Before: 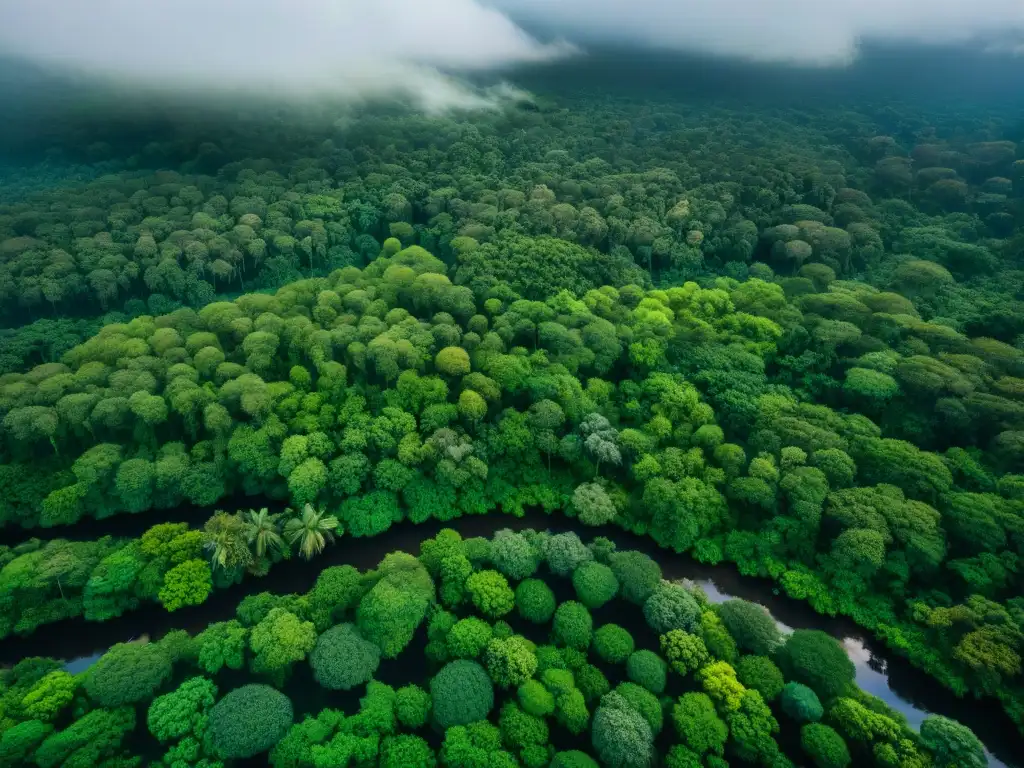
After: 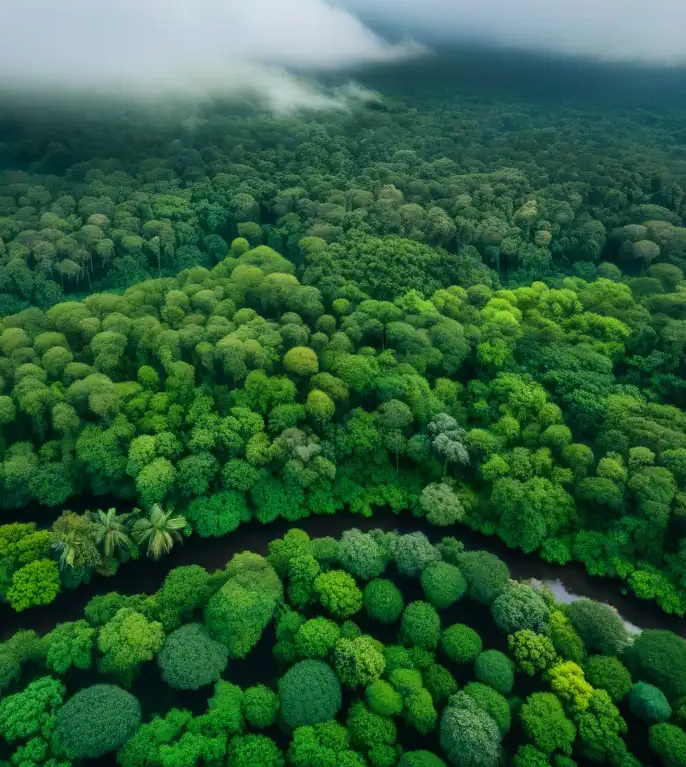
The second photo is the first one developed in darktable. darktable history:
crop and rotate: left 14.86%, right 18.065%
